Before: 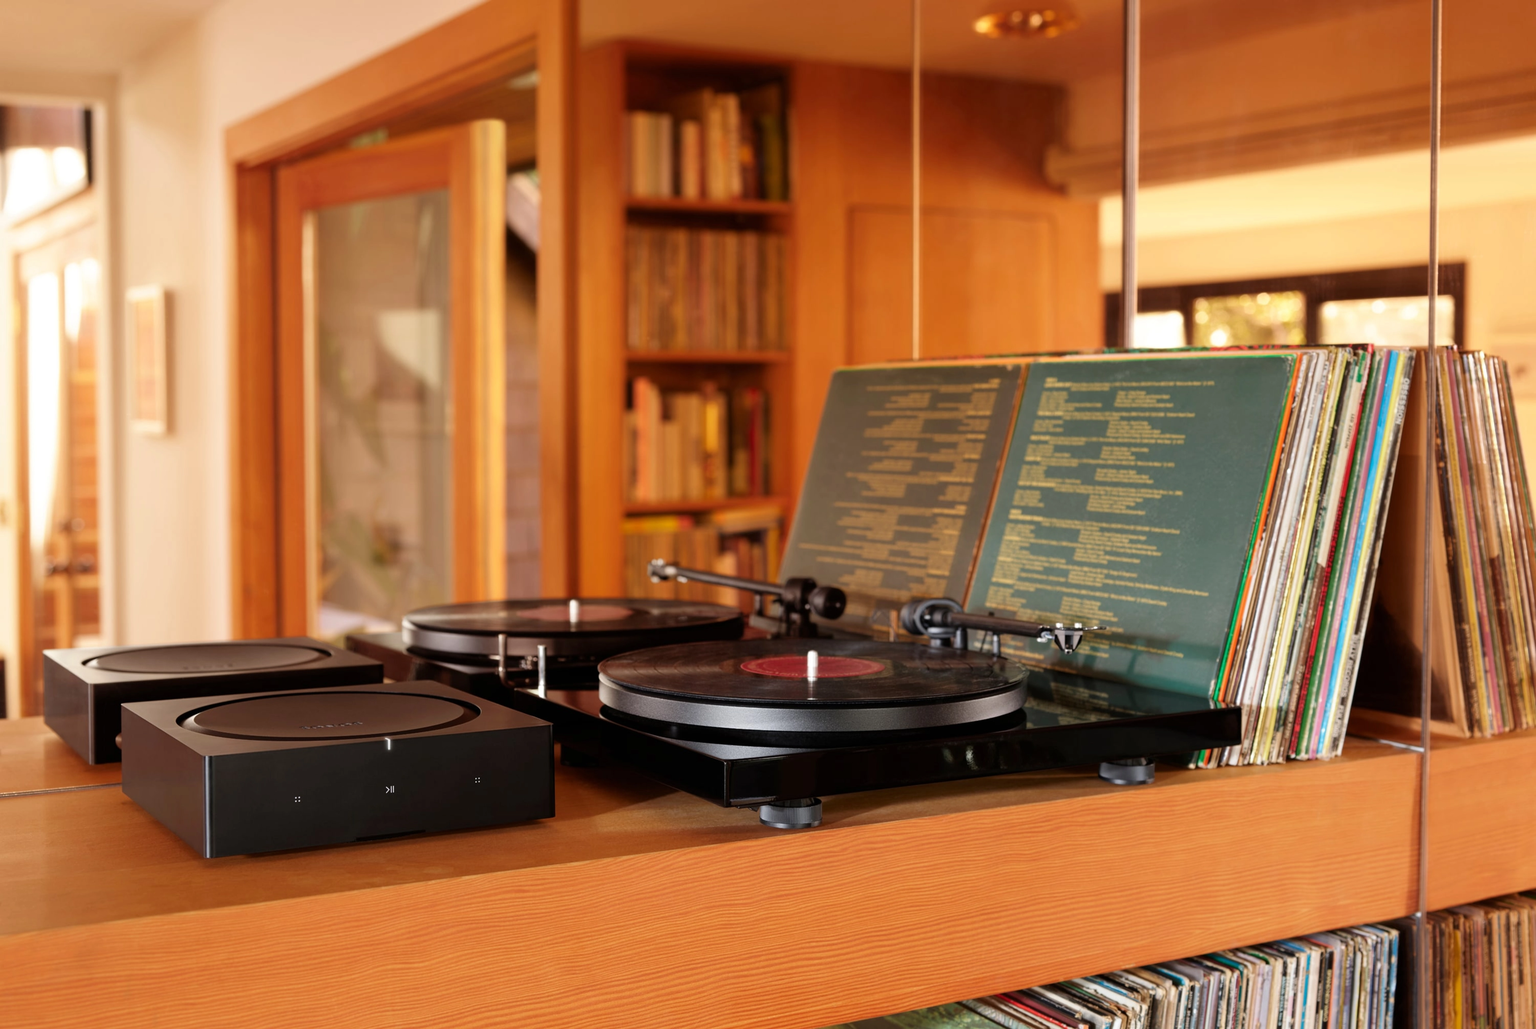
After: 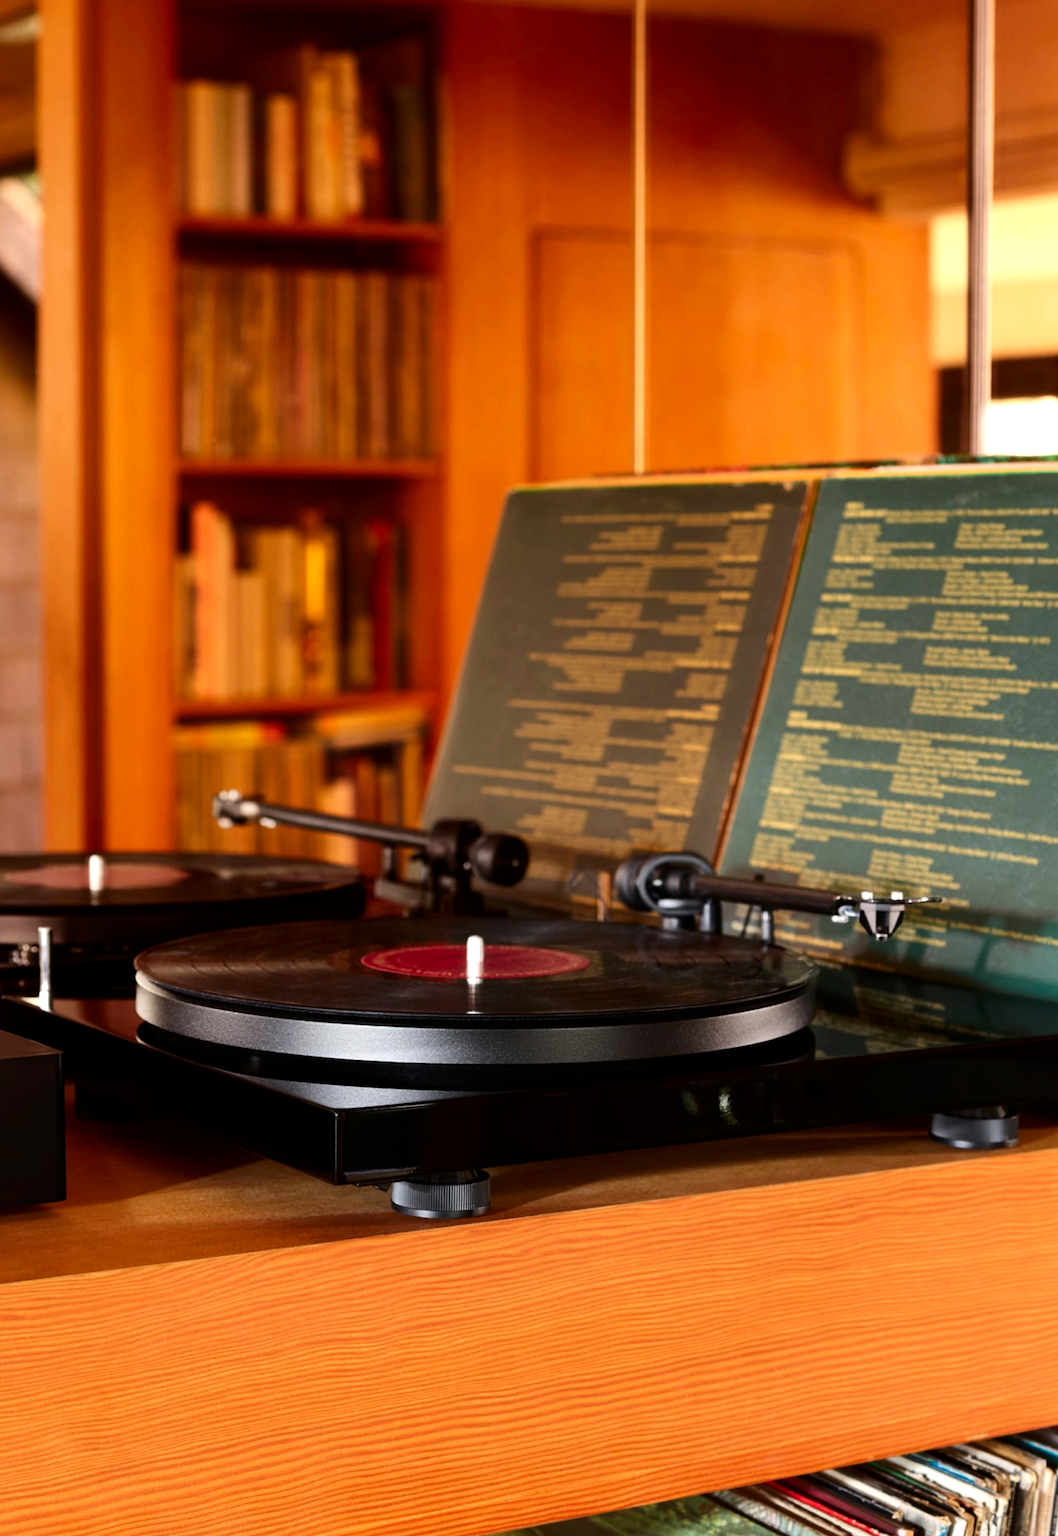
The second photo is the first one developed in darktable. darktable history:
tone equalizer: -8 EV -0.417 EV, -7 EV -0.389 EV, -6 EV -0.333 EV, -5 EV -0.222 EV, -3 EV 0.222 EV, -2 EV 0.333 EV, -1 EV 0.389 EV, +0 EV 0.417 EV, edges refinement/feathering 500, mask exposure compensation -1.57 EV, preserve details no
crop: left 33.452%, top 6.025%, right 23.155%
contrast brightness saturation: contrast 0.13, brightness -0.05, saturation 0.16
